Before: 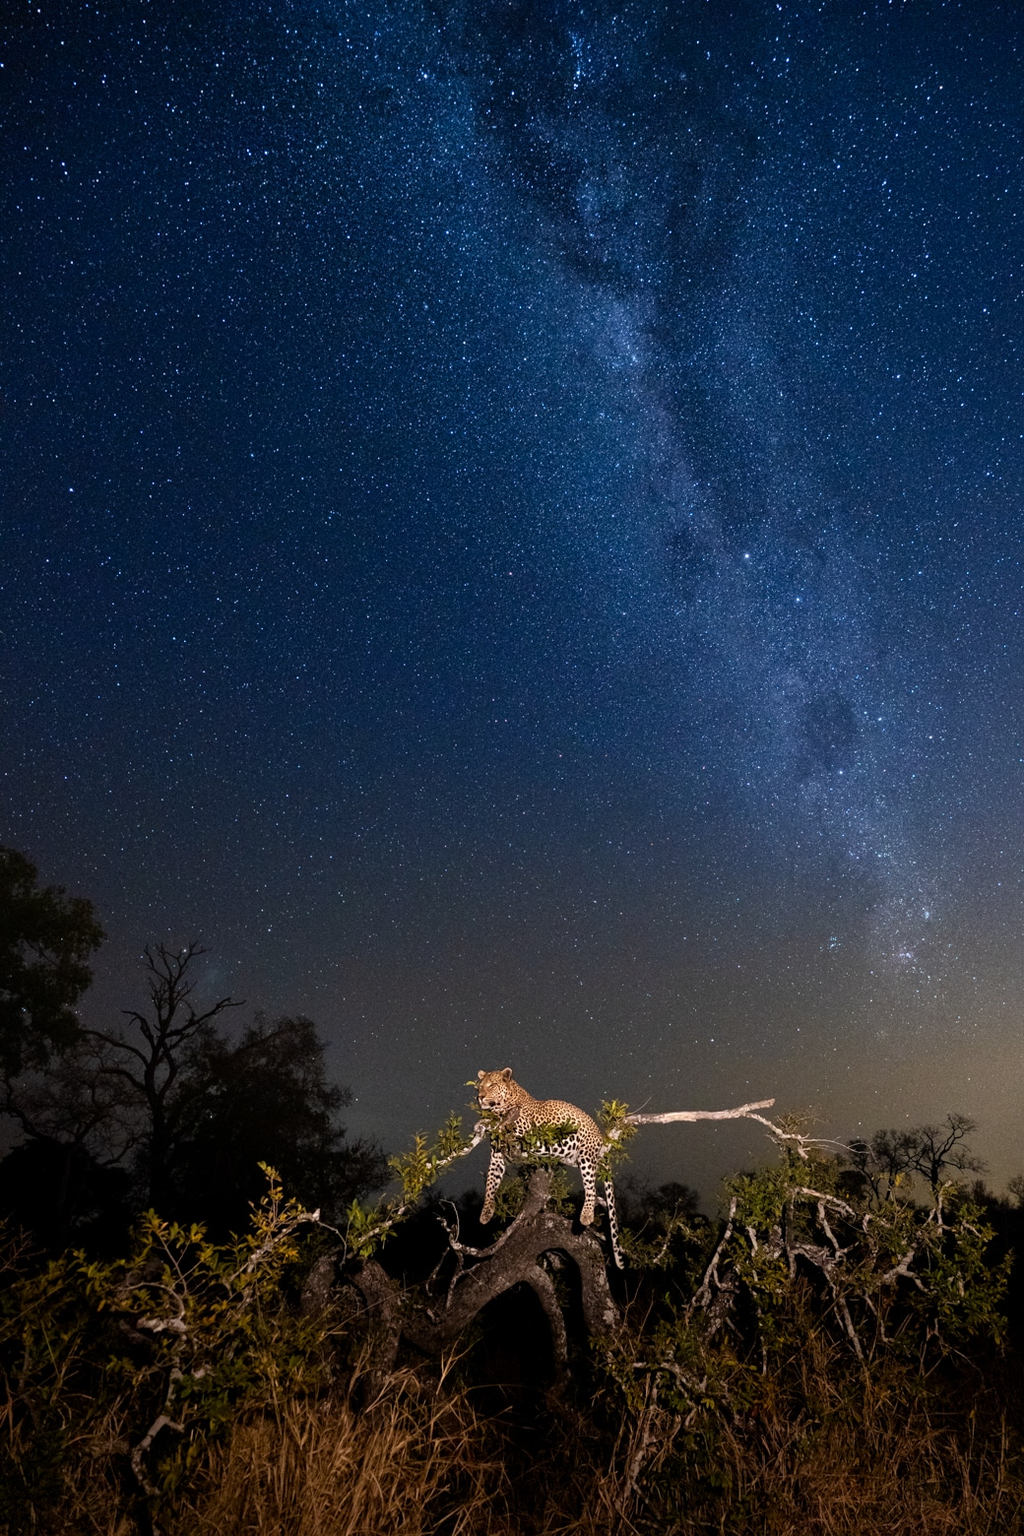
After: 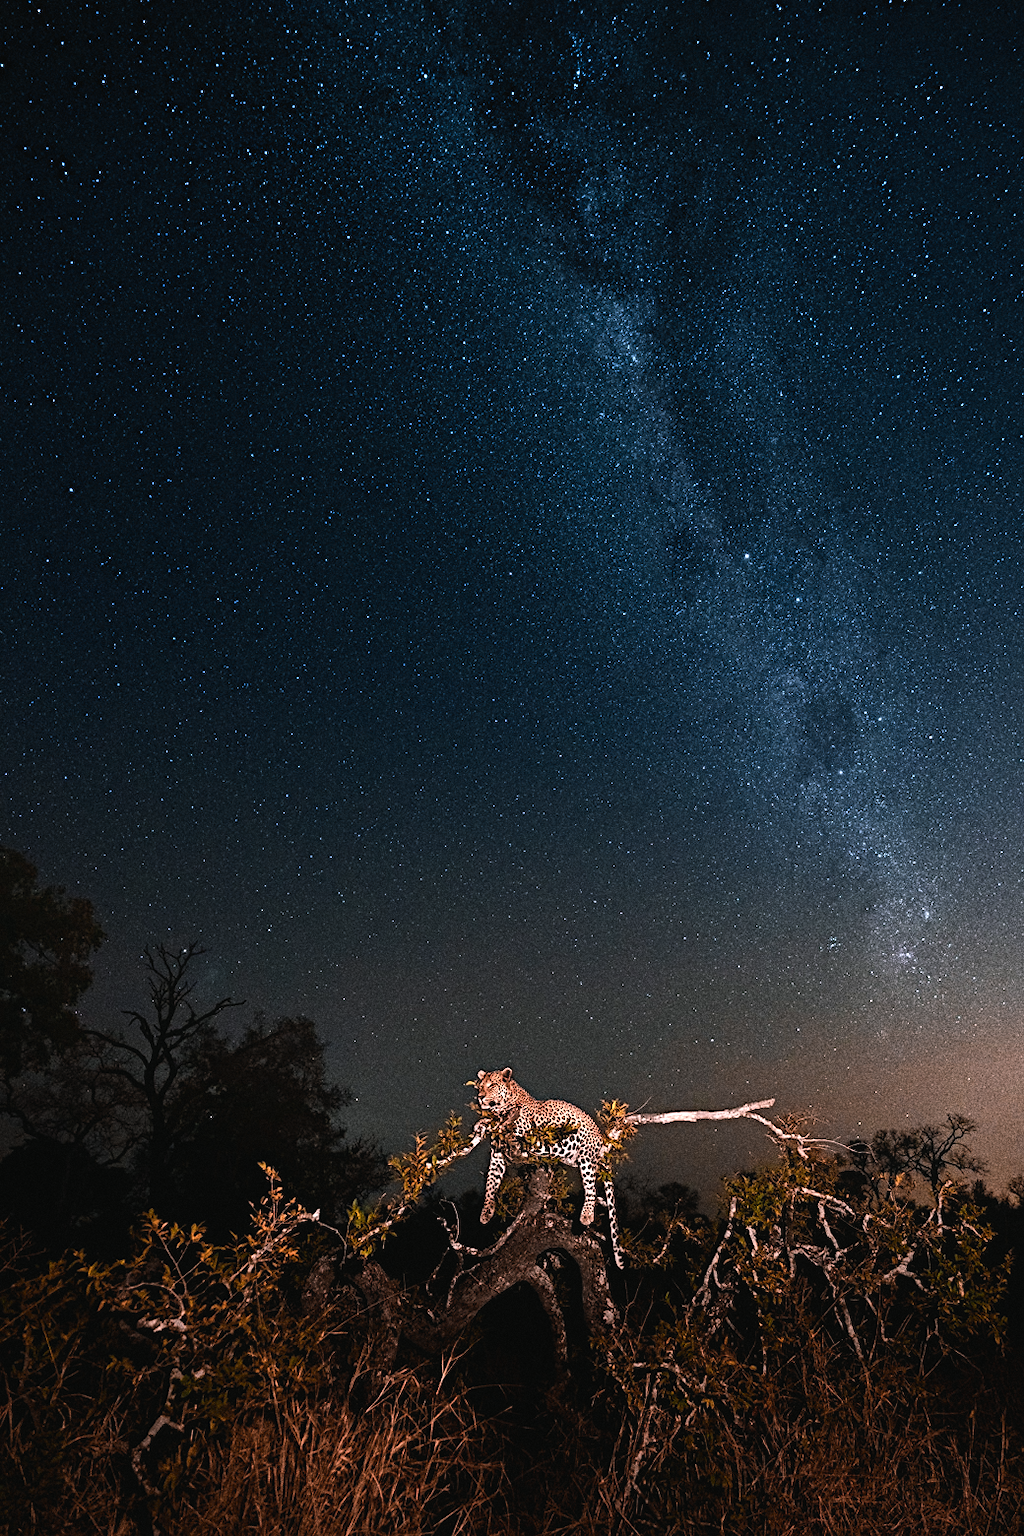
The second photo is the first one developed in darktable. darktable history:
diffuse or sharpen "_builtin_sharpen demosaicing | AA filter": edge sensitivity 1, 1st order anisotropy 100%, 2nd order anisotropy 100%, 3rd order anisotropy 100%, 4th order anisotropy 100%, 1st order speed -25%, 2nd order speed -25%, 3rd order speed -25%, 4th order speed -25%
grain "silver grain": coarseness 0.09 ISO, strength 40%
color equalizer "japanese film stock": saturation › orange 1.18, saturation › yellow 0.72, saturation › cyan 0.95, saturation › blue 0.838, hue › orange -18.53, hue › yellow 20.48, hue › green -0.98, brightness › orange 1.06, brightness › yellow 0.737, brightness › cyan 0.938, brightness › blue 0.894, node placement 8°
rgb primaries "nice": tint hue -2.48°, red hue -0.024, green purity 1.08, blue hue -0.112, blue purity 1.17
contrast equalizer: octaves 7, y [[0.6 ×6], [0.55 ×6], [0 ×6], [0 ×6], [0 ×6]], mix -0.1
color balance rgb "japanese film stock": shadows lift › chroma 2%, shadows lift › hue 135.47°, highlights gain › chroma 2%, highlights gain › hue 291.01°, global offset › luminance 0.5%, perceptual saturation grading › global saturation -10.8%, perceptual saturation grading › highlights -26.83%, perceptual saturation grading › shadows 21.25%, perceptual brilliance grading › highlights 17.77%, perceptual brilliance grading › mid-tones 31.71%, perceptual brilliance grading › shadows -31.01%, global vibrance 24.91%
